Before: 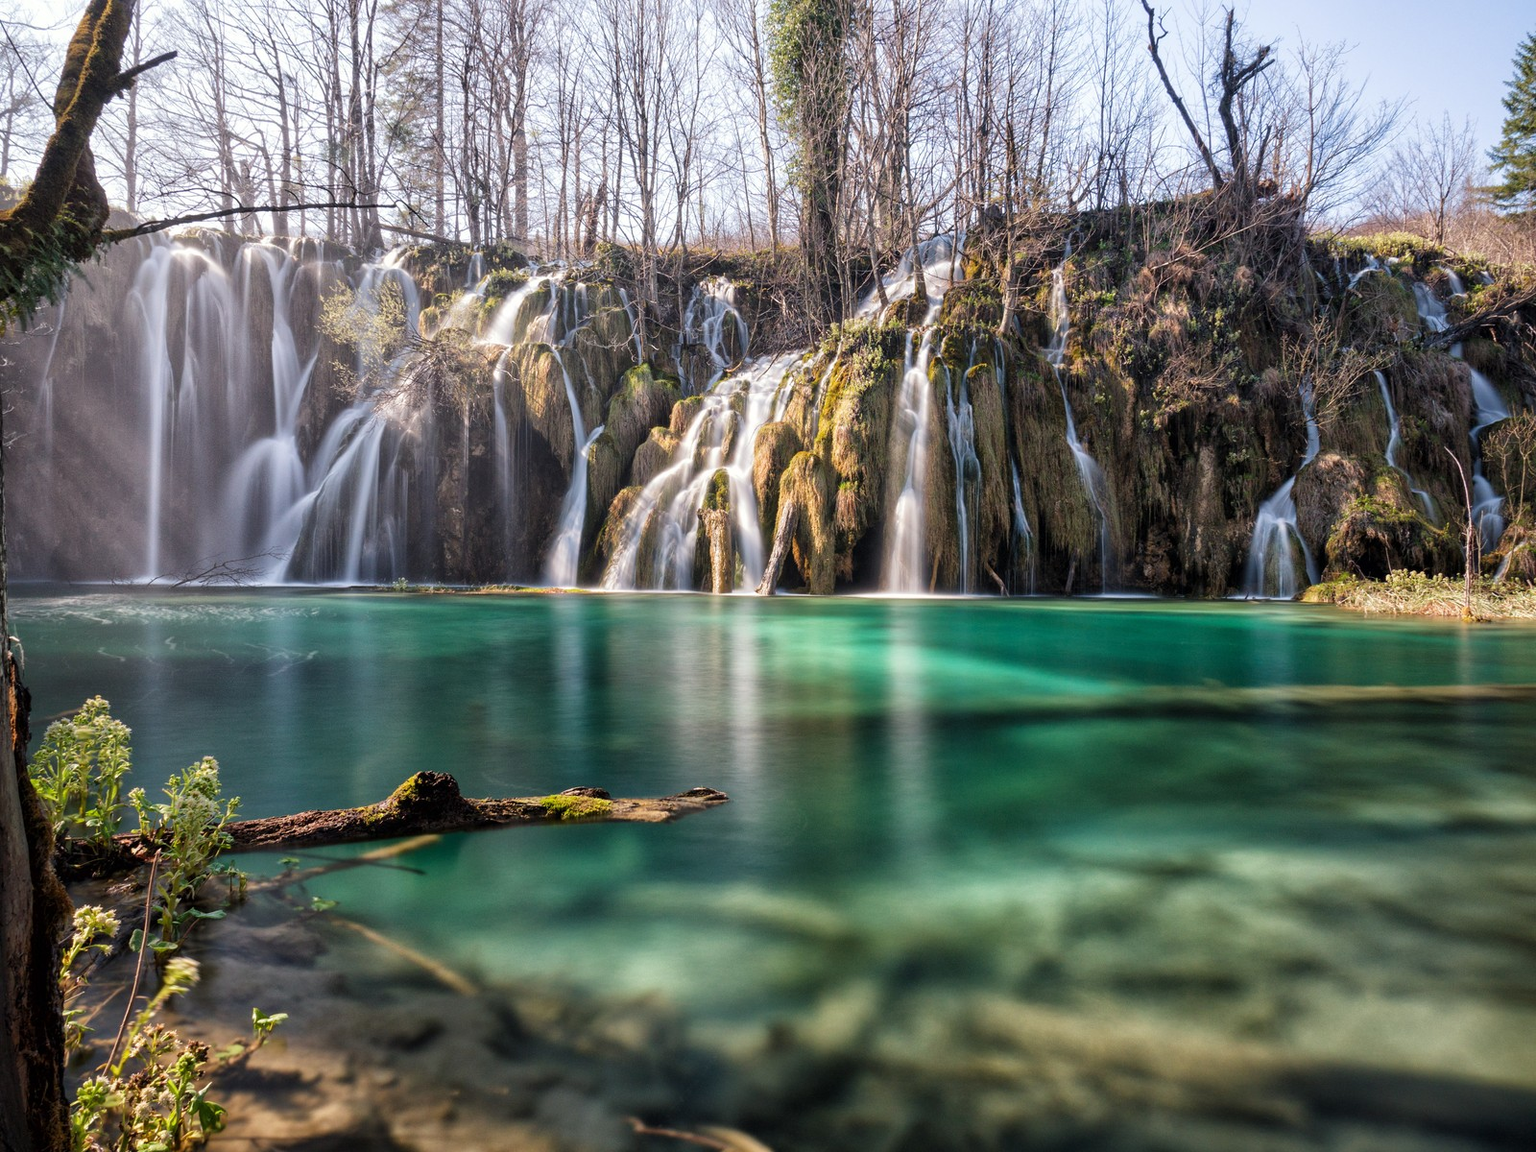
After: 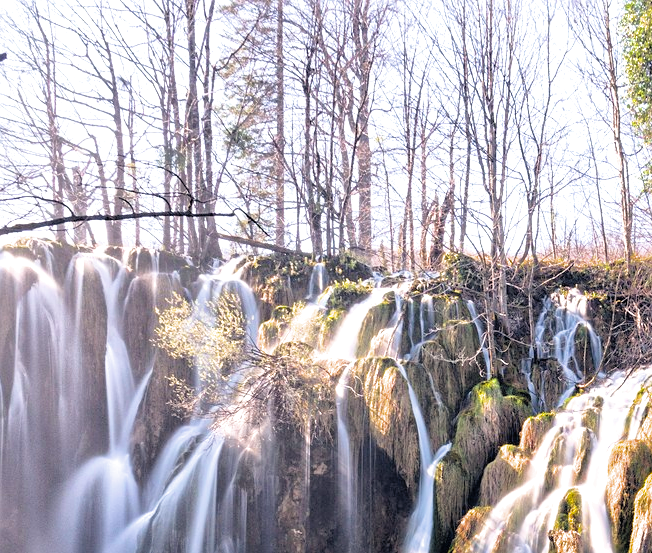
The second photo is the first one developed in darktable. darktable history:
exposure: black level correction 0, exposure 0.889 EV, compensate highlight preservation false
crop and rotate: left 11.144%, top 0.075%, right 48.059%, bottom 53.769%
shadows and highlights: on, module defaults
sharpen: amount 0.208
filmic rgb: black relative exposure -3.72 EV, white relative exposure 2.78 EV, dynamic range scaling -5.61%, hardness 3.04
color balance rgb: power › hue 328.21°, global offset › chroma 0.149%, global offset › hue 254.24°, perceptual saturation grading › global saturation 25.207%
